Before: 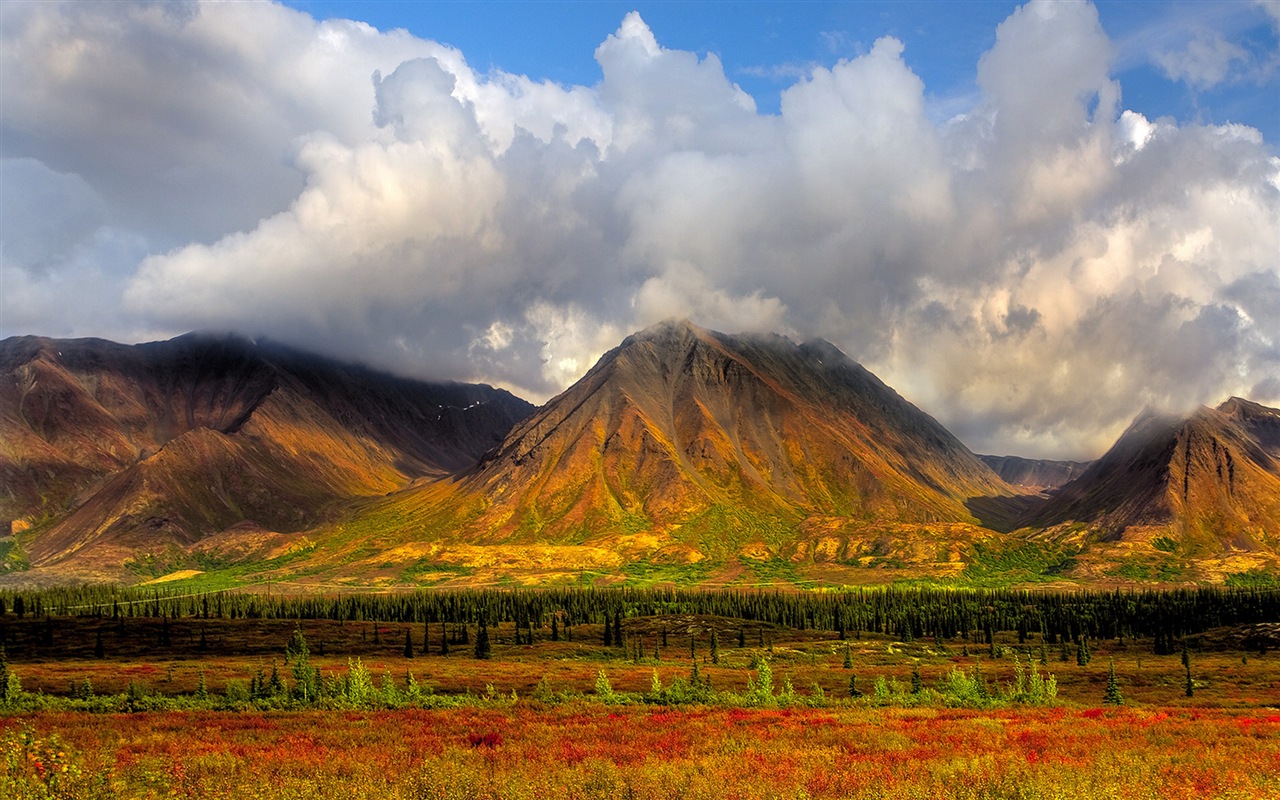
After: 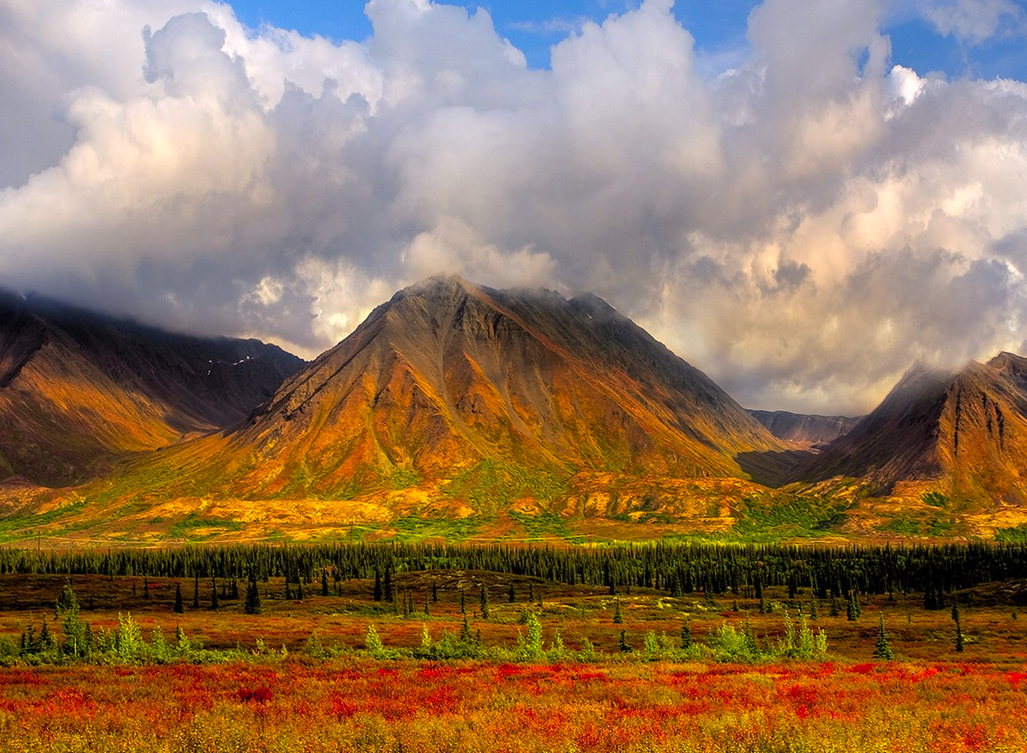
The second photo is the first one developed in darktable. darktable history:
crop and rotate: left 18.024%, top 5.777%, right 1.669%
color correction: highlights a* 3.28, highlights b* 1.94, saturation 1.15
